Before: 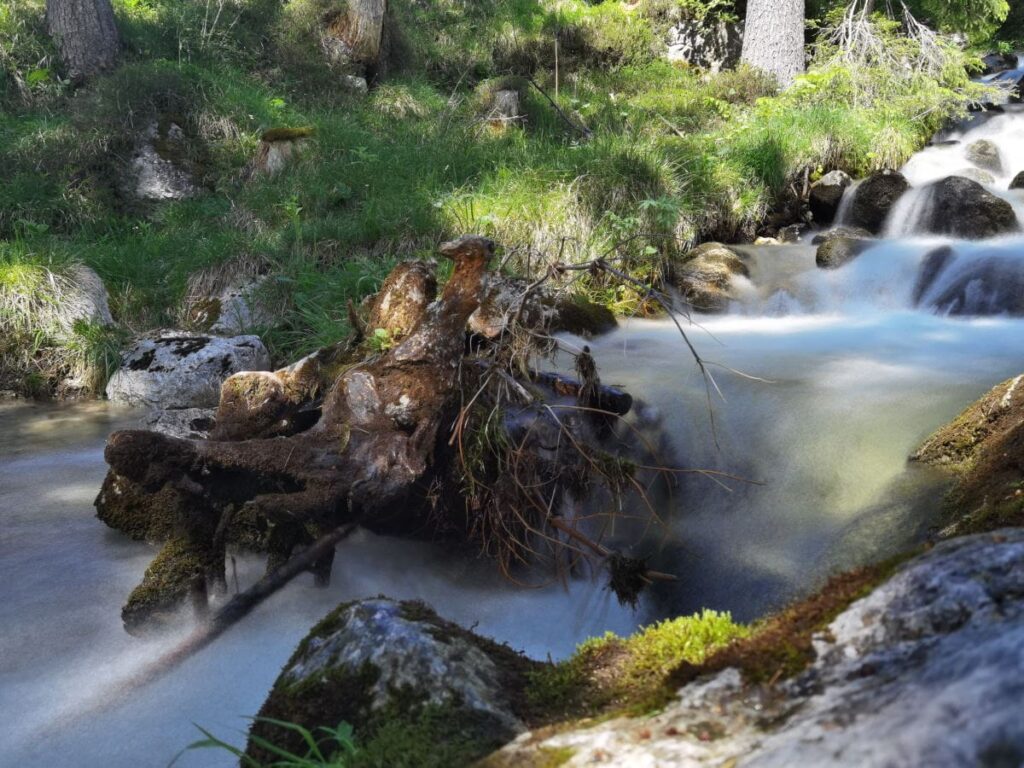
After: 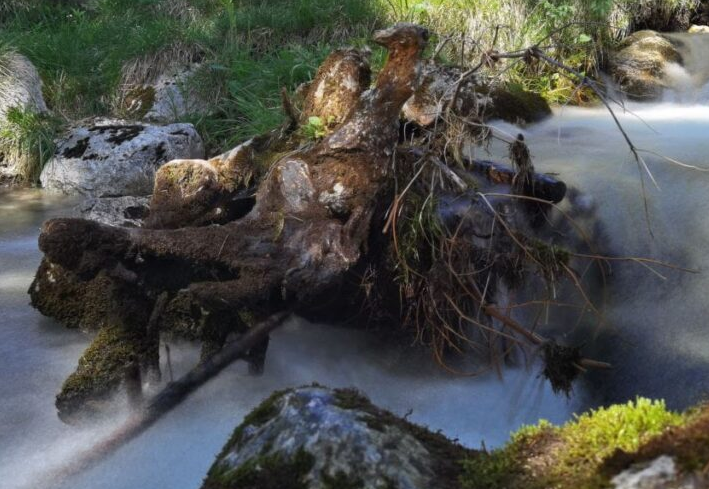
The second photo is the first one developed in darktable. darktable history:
crop: left 6.488%, top 27.668%, right 24.183%, bottom 8.656%
white balance: emerald 1
